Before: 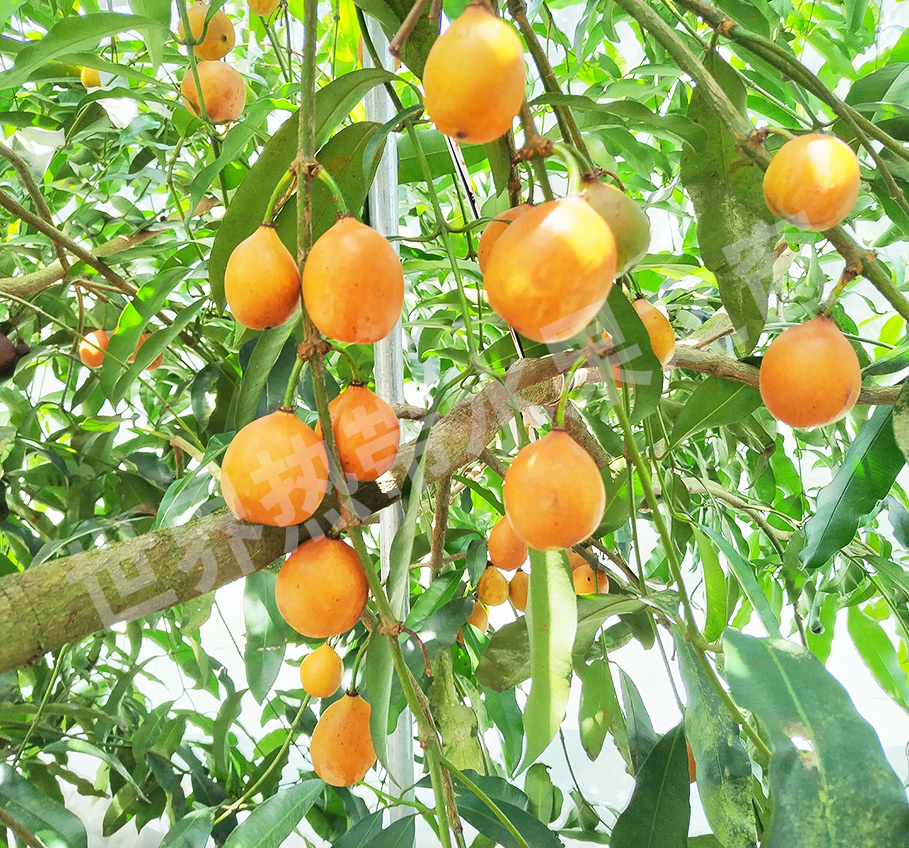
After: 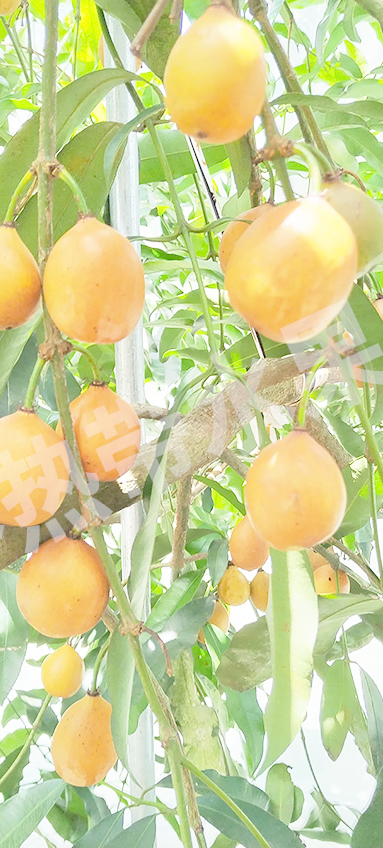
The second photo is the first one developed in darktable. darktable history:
crop: left 28.583%, right 29.231%
